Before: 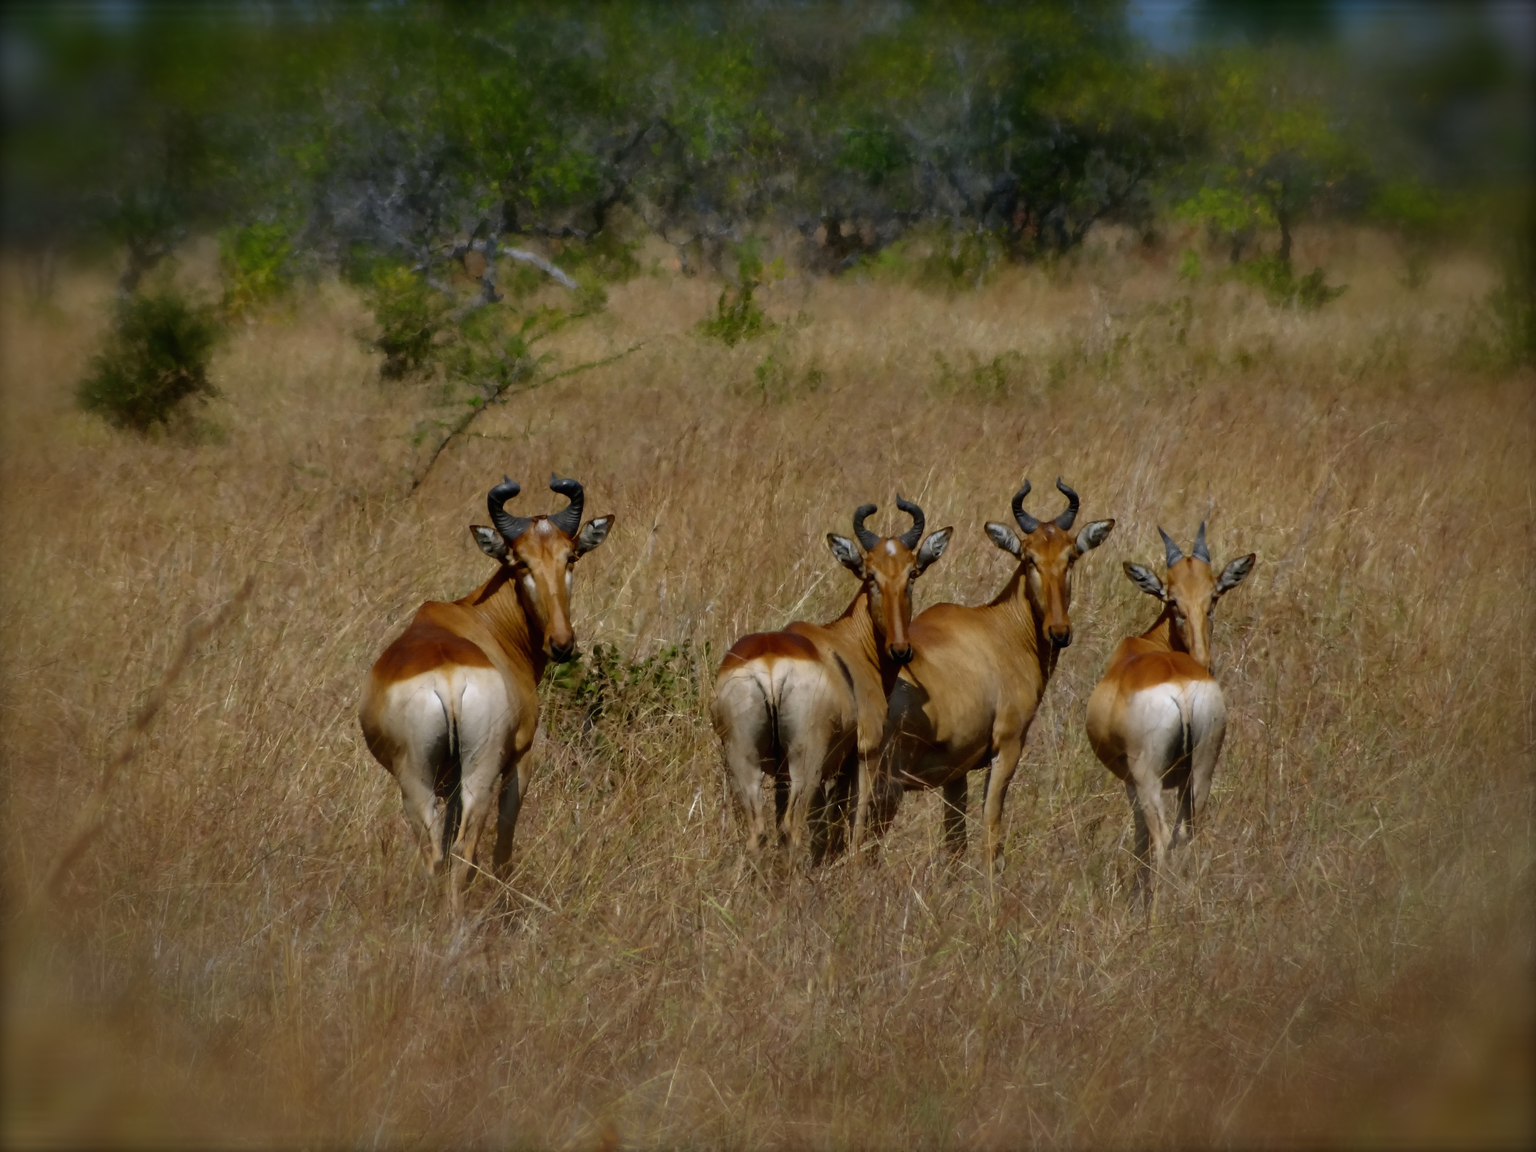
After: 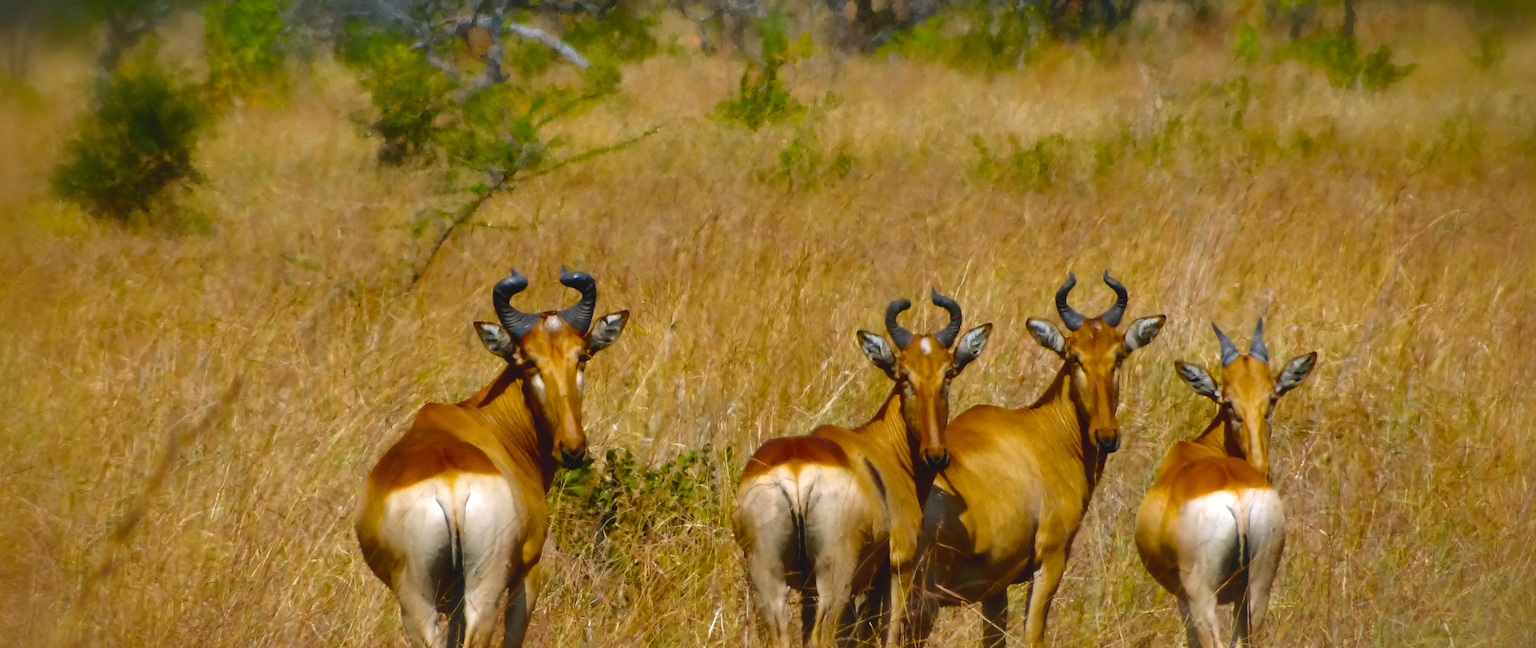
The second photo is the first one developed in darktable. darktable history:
color balance rgb: power › luminance 3.51%, power › hue 231.39°, global offset › luminance 0.53%, perceptual saturation grading › global saturation 35.487%, global vibrance 24.594%
crop: left 1.851%, top 19.621%, right 4.932%, bottom 27.934%
exposure: exposure 0.605 EV, compensate highlight preservation false
